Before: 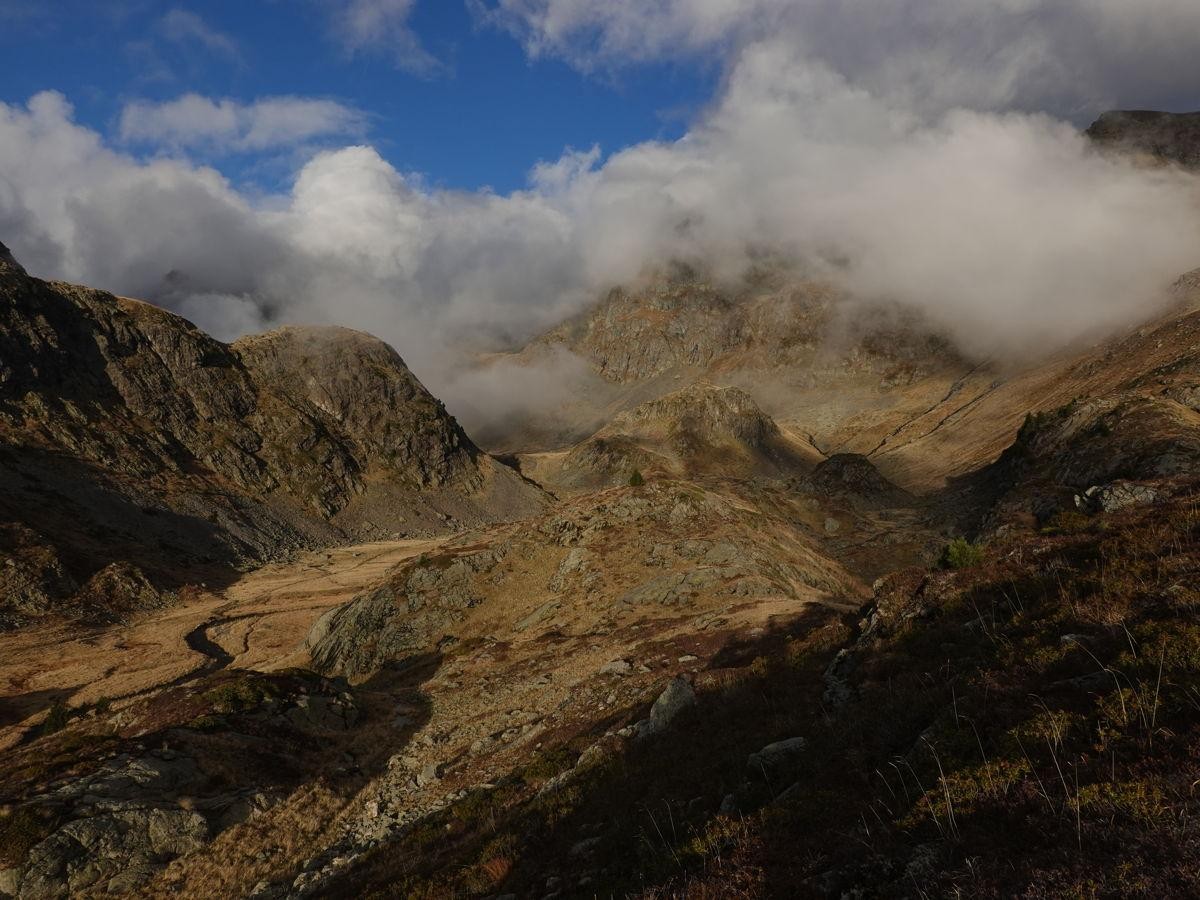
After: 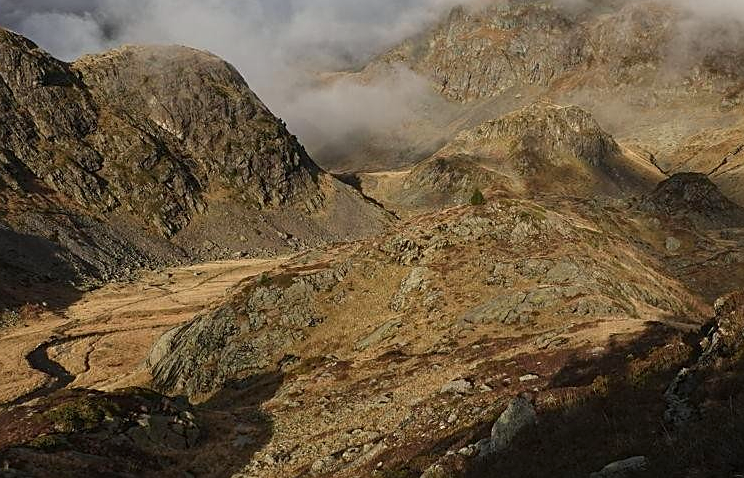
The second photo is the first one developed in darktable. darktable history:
crop: left 13.312%, top 31.28%, right 24.627%, bottom 15.582%
exposure: black level correction 0, exposure 0.7 EV, compensate exposure bias true, compensate highlight preservation false
white balance: red 0.988, blue 1.017
sharpen: on, module defaults
